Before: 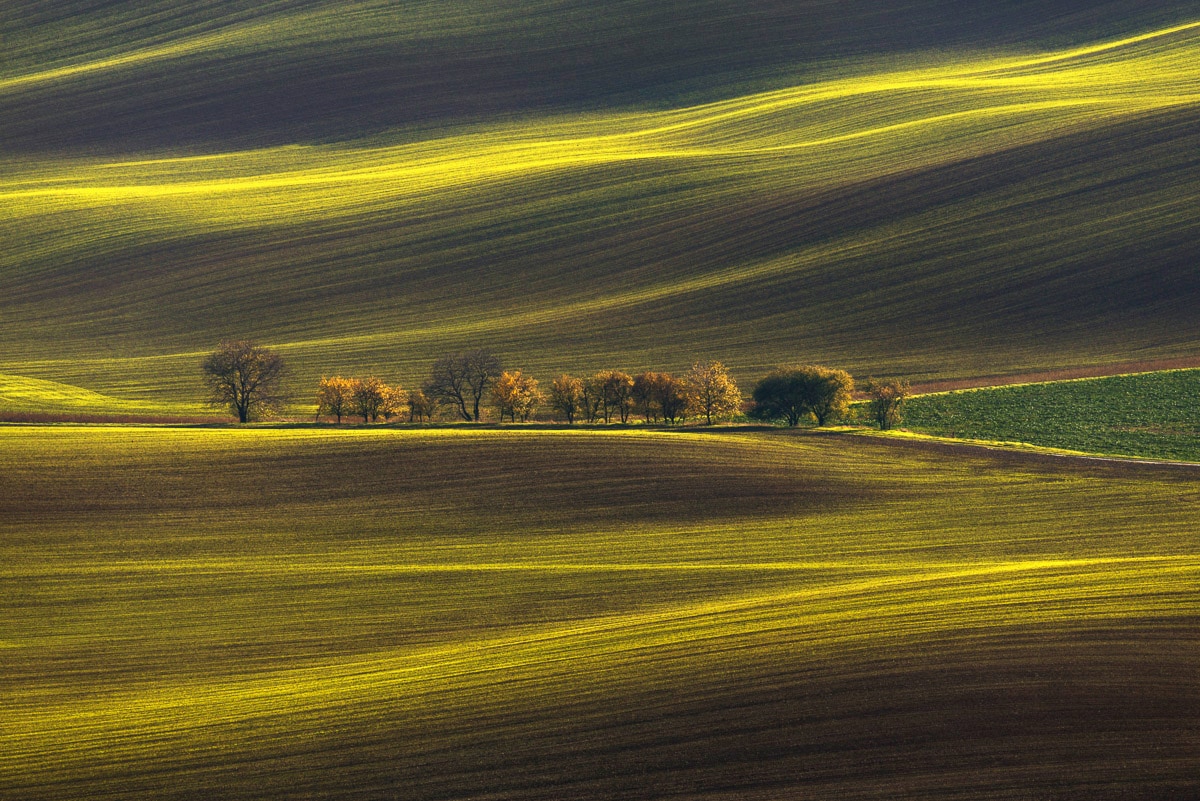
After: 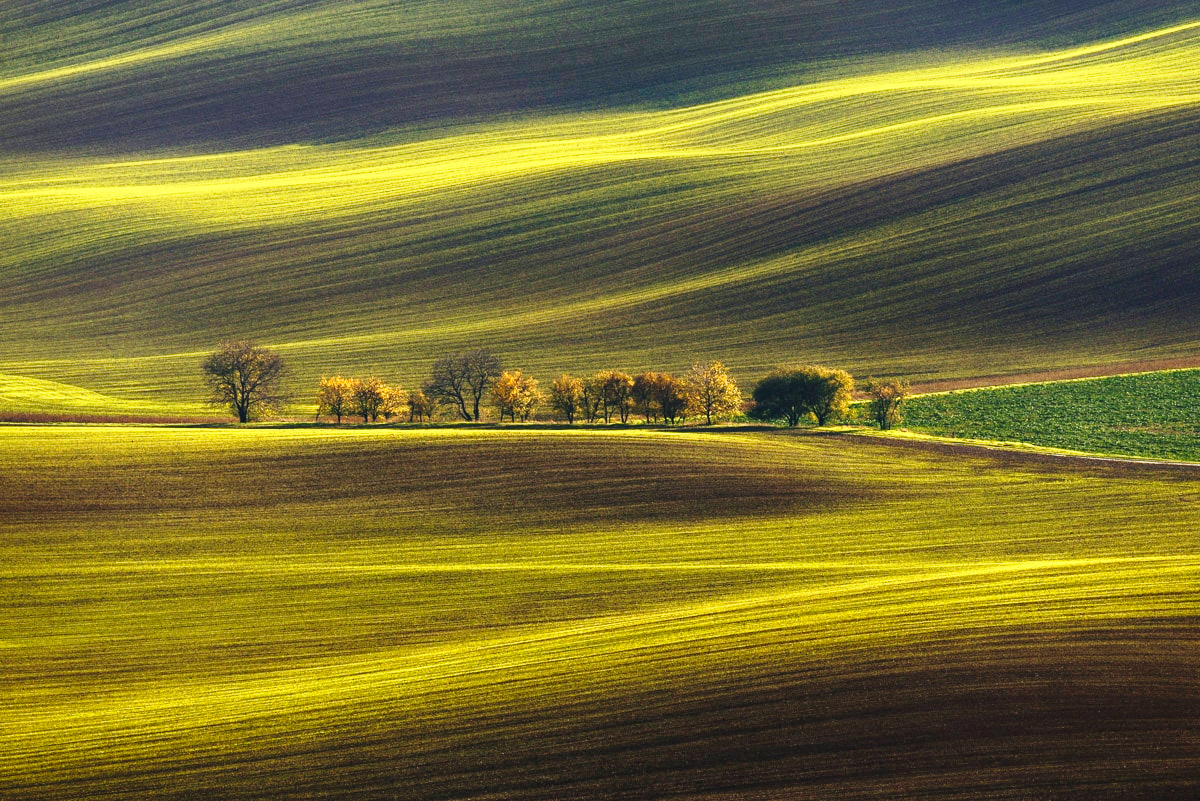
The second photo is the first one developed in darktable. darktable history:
color correction: highlights a* -2.68, highlights b* 2.57
base curve: curves: ch0 [(0, 0) (0.028, 0.03) (0.121, 0.232) (0.46, 0.748) (0.859, 0.968) (1, 1)], preserve colors none
